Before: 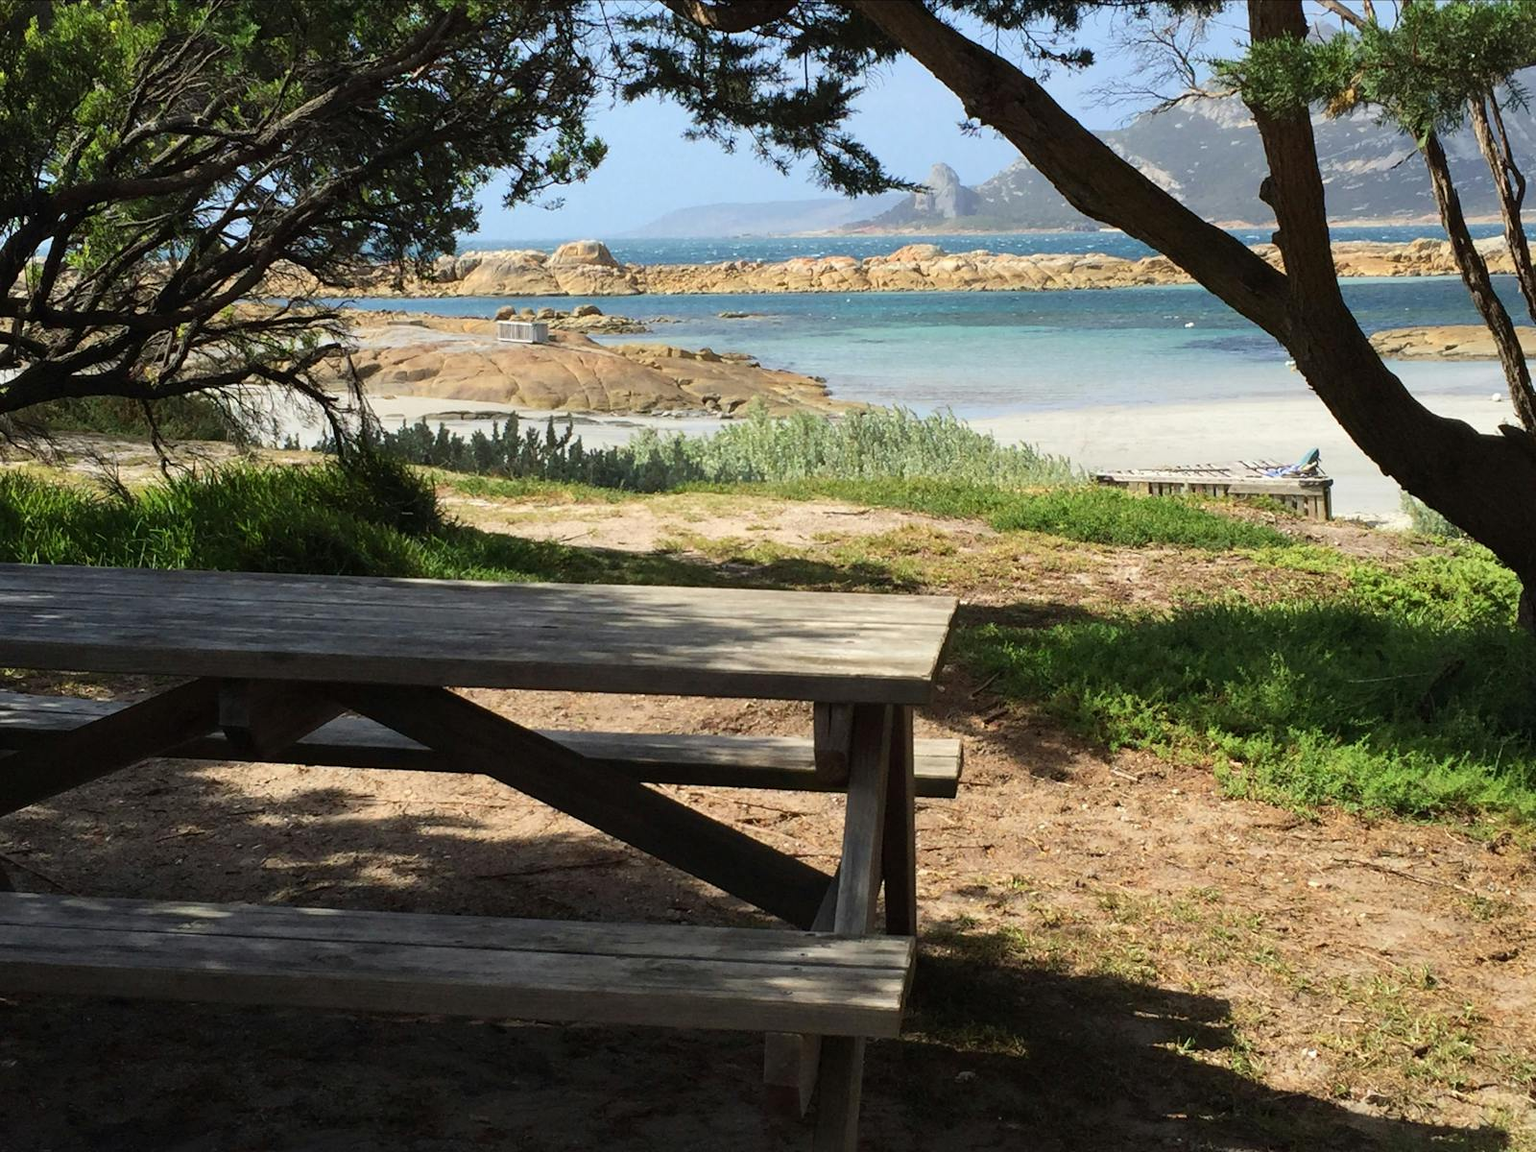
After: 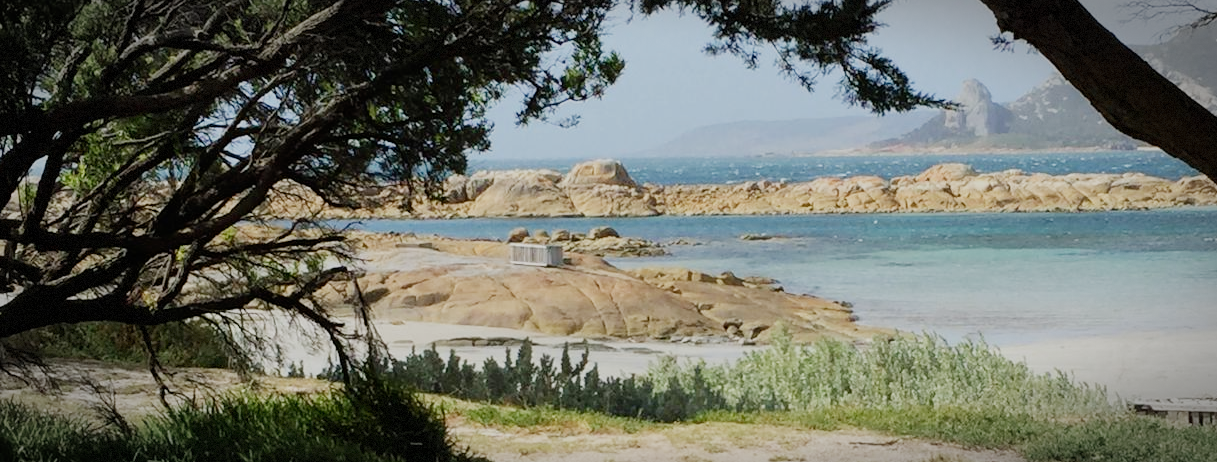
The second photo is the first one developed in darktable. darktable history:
crop: left 0.546%, top 7.651%, right 23.387%, bottom 53.783%
filmic rgb: black relative exposure -16 EV, white relative exposure 6.14 EV, hardness 5.22, preserve chrominance no, color science v4 (2020)
vignetting: automatic ratio true, dithering 8-bit output, unbound false
